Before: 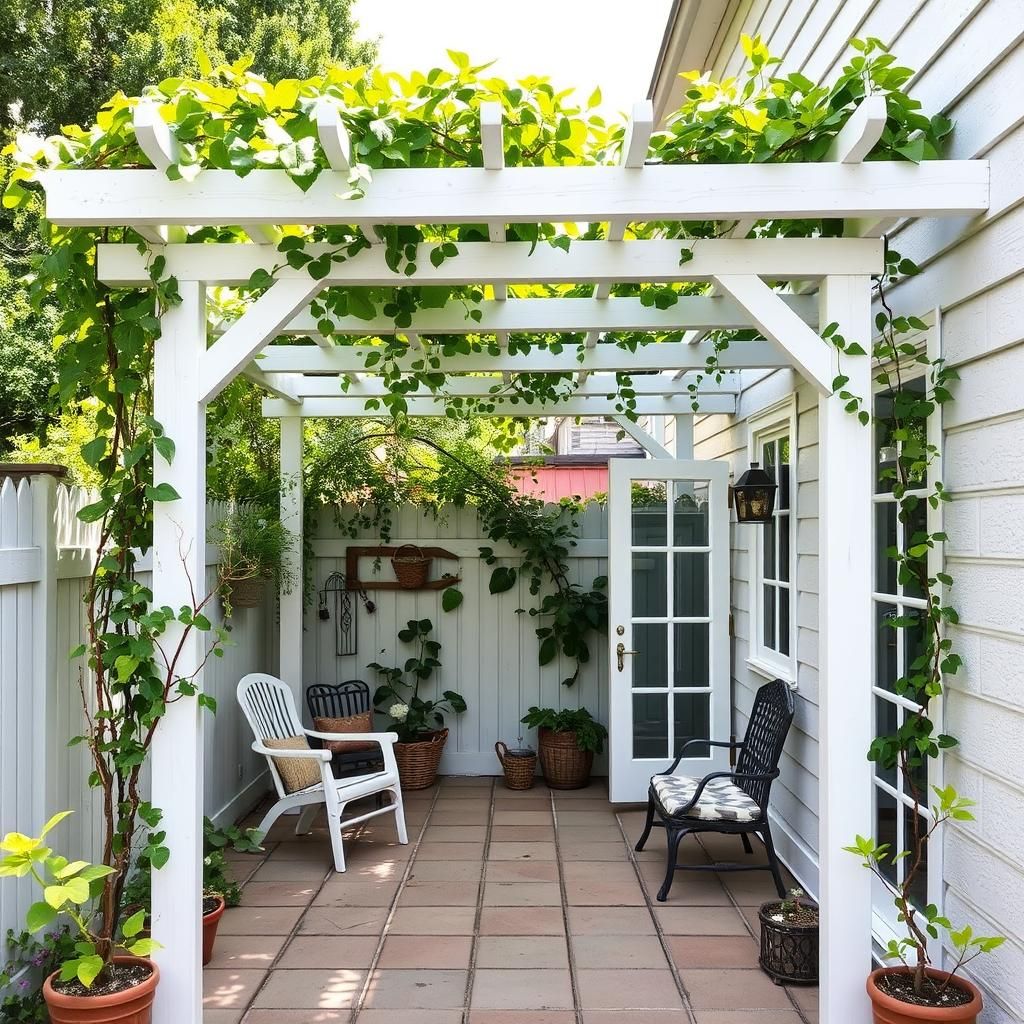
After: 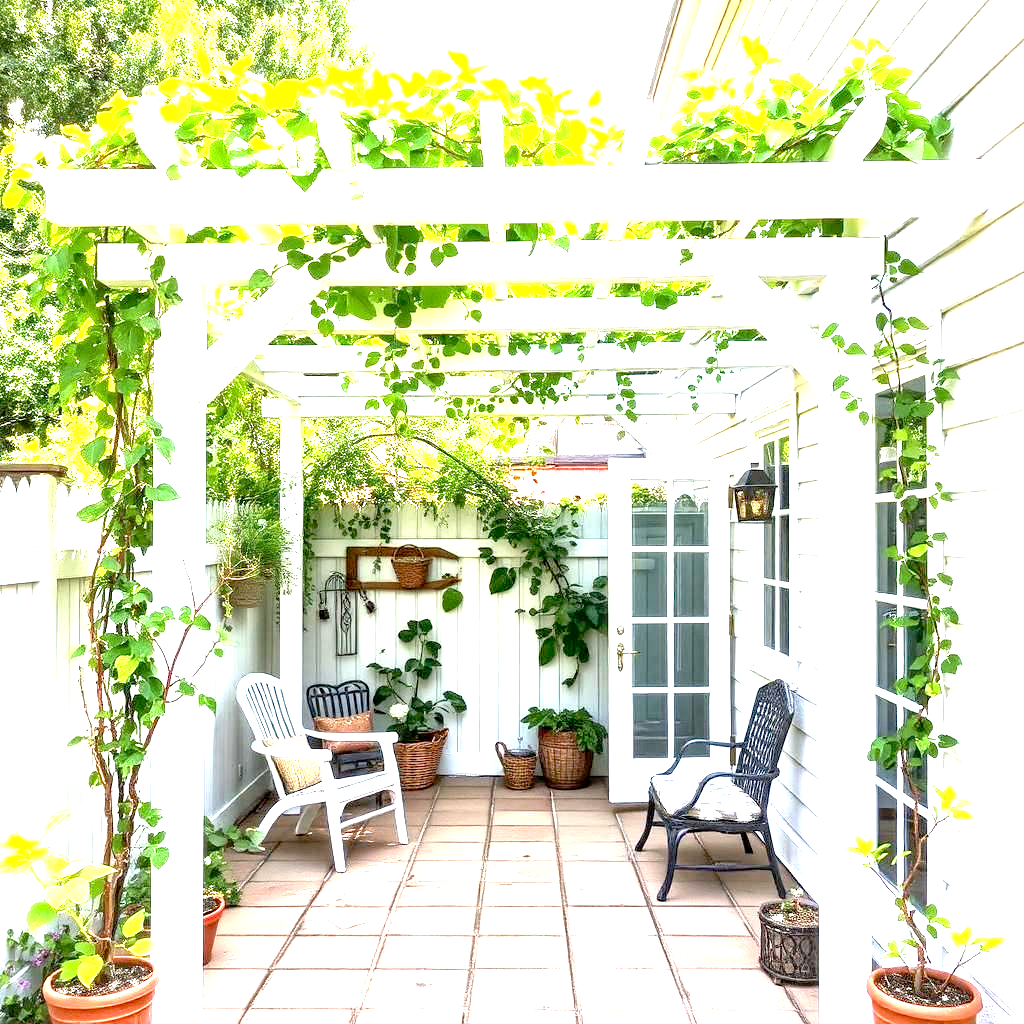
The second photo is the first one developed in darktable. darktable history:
local contrast: on, module defaults
exposure: black level correction 0.005, exposure 2.084 EV, compensate highlight preservation false
